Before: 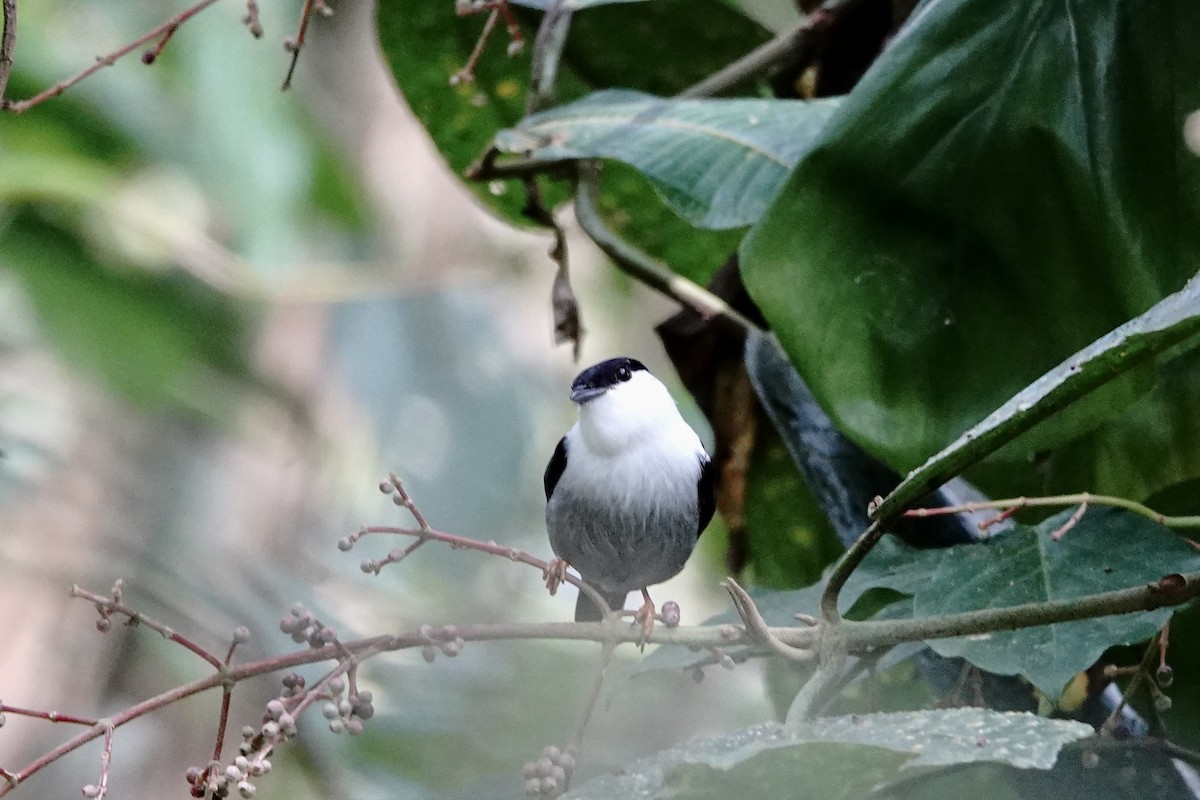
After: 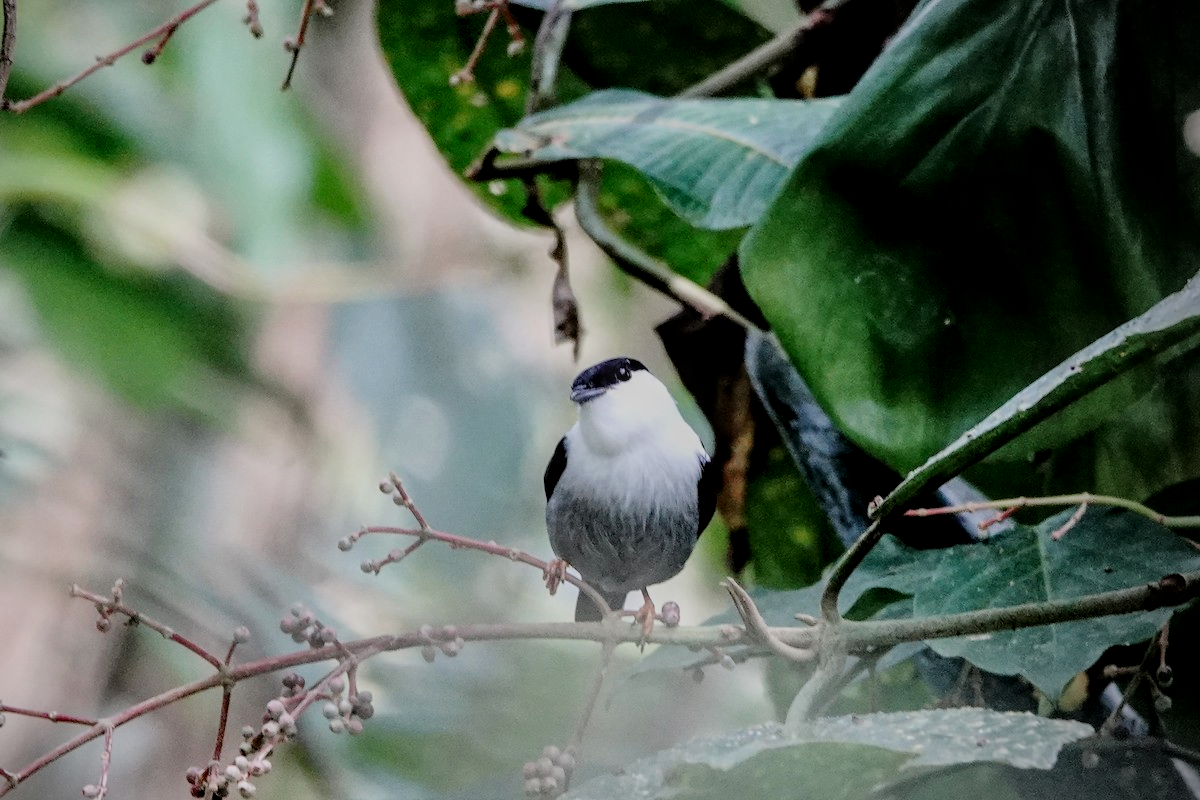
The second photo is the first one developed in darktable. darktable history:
vignetting: center (-0.123, -0.004)
filmic rgb: black relative exposure -7.65 EV, white relative exposure 4.56 EV, hardness 3.61
local contrast: detail 130%
